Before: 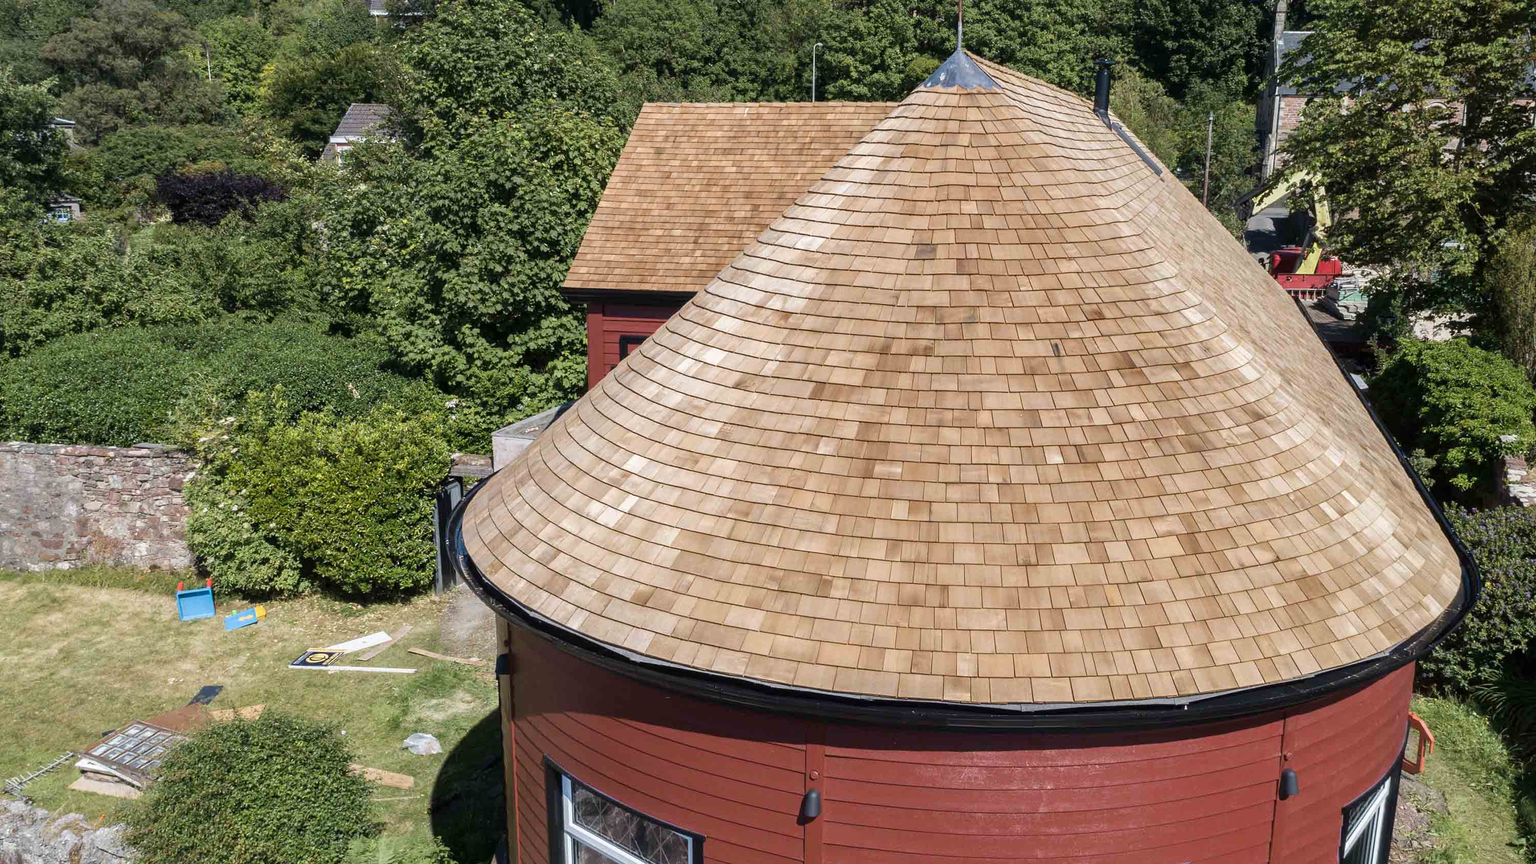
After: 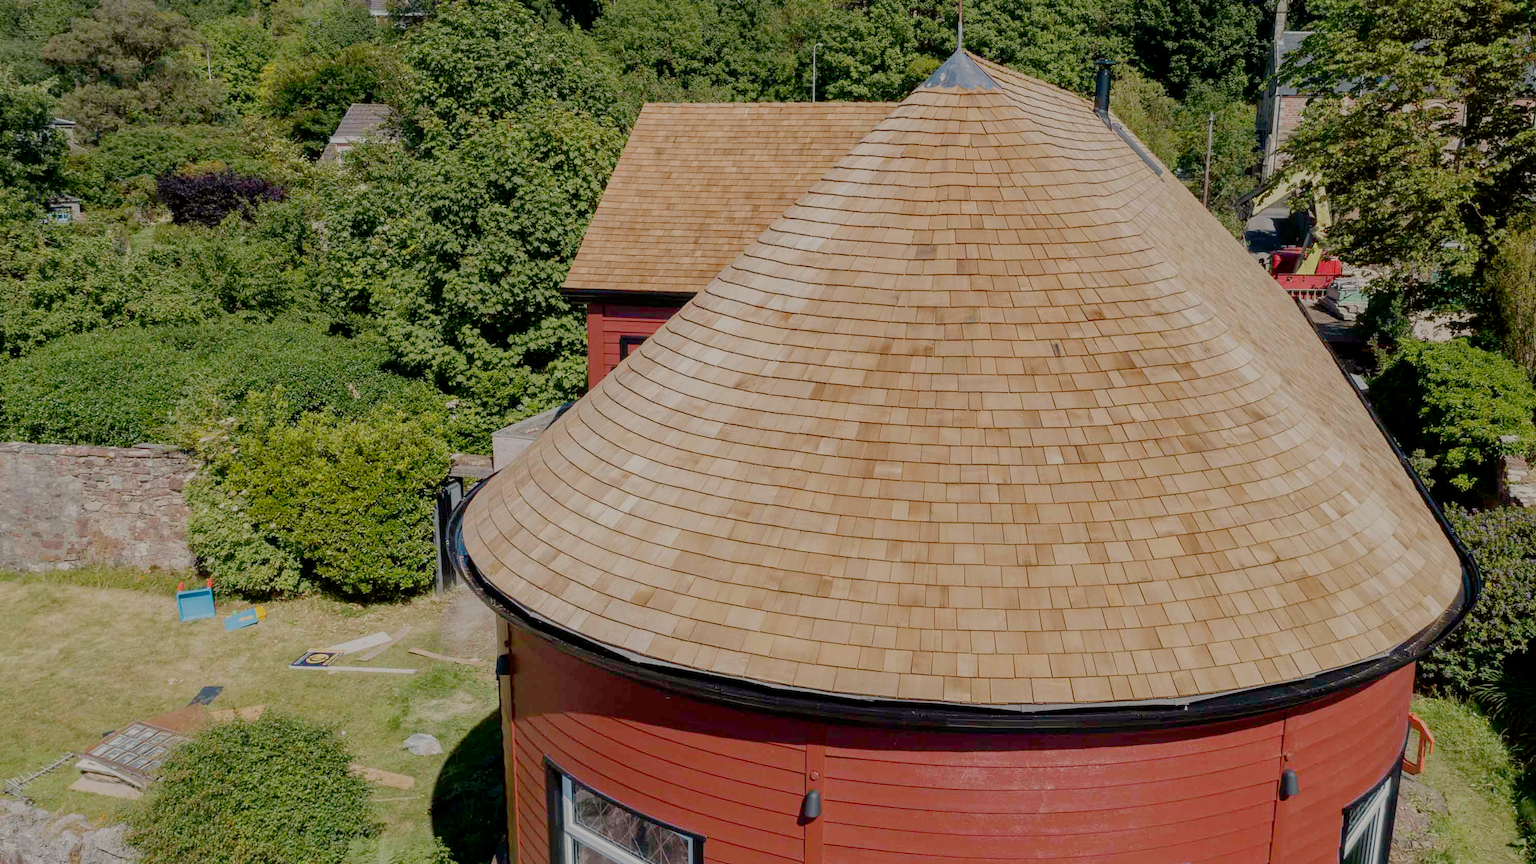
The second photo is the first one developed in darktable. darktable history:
filmic rgb: black relative exposure -7 EV, white relative exposure 6 EV, threshold 3 EV, target black luminance 0%, hardness 2.73, latitude 61.22%, contrast 0.691, highlights saturation mix 10%, shadows ↔ highlights balance -0.073%, preserve chrominance no, color science v4 (2020), iterations of high-quality reconstruction 10, contrast in shadows soft, contrast in highlights soft, enable highlight reconstruction true
color calibration: x 0.329, y 0.345, temperature 5633 K
